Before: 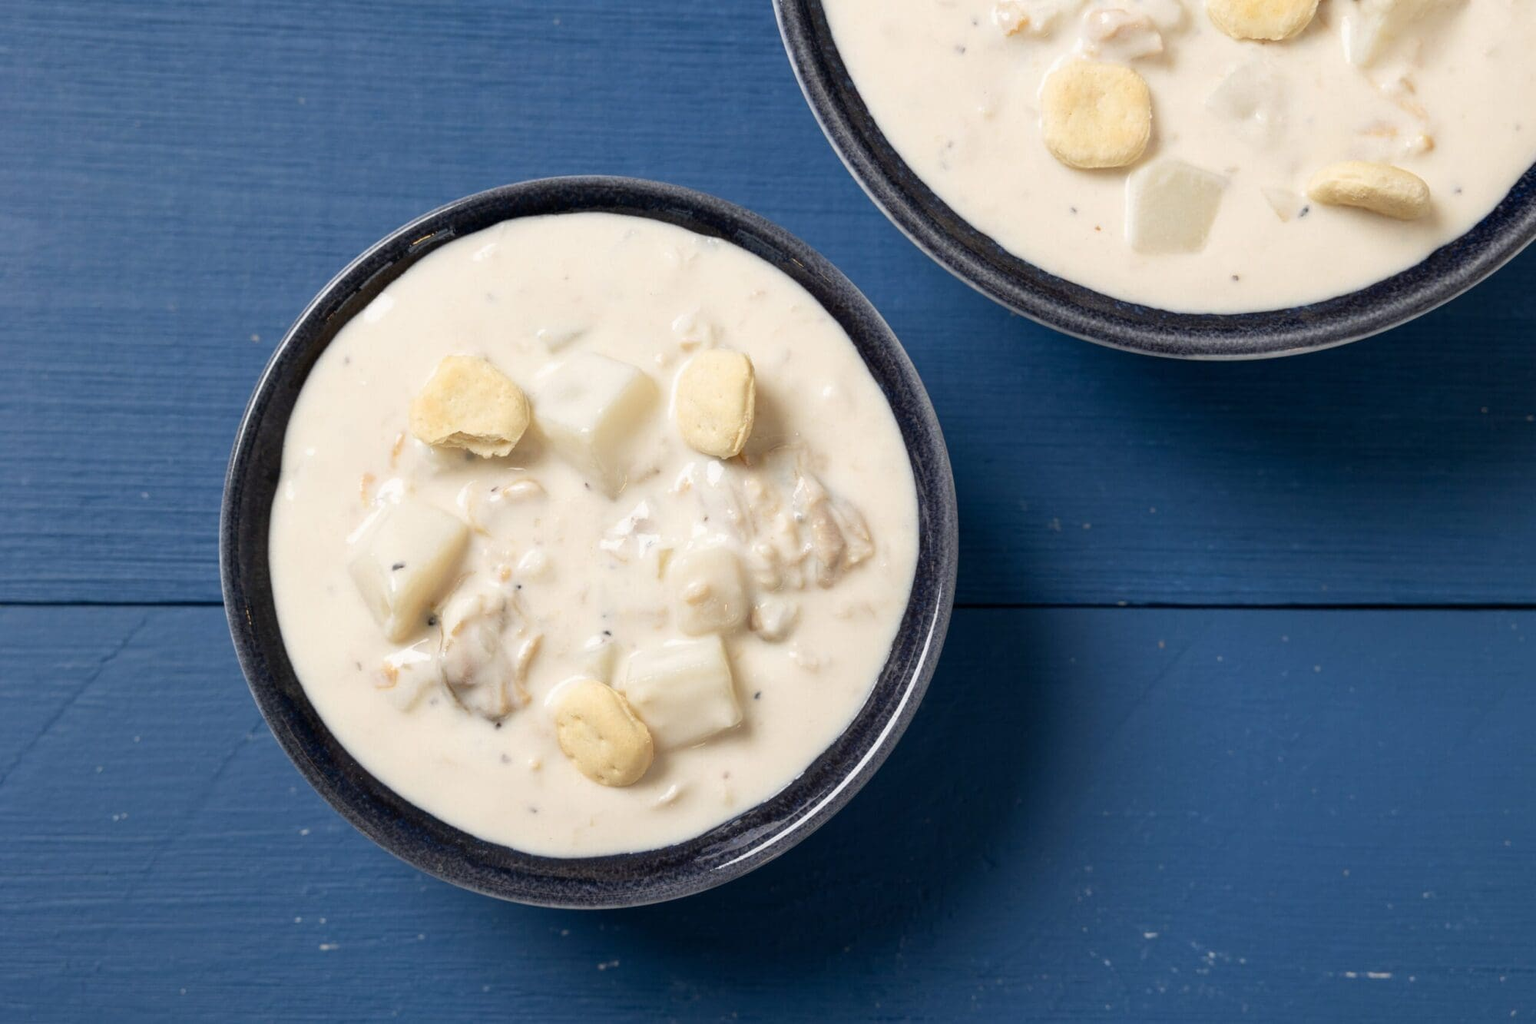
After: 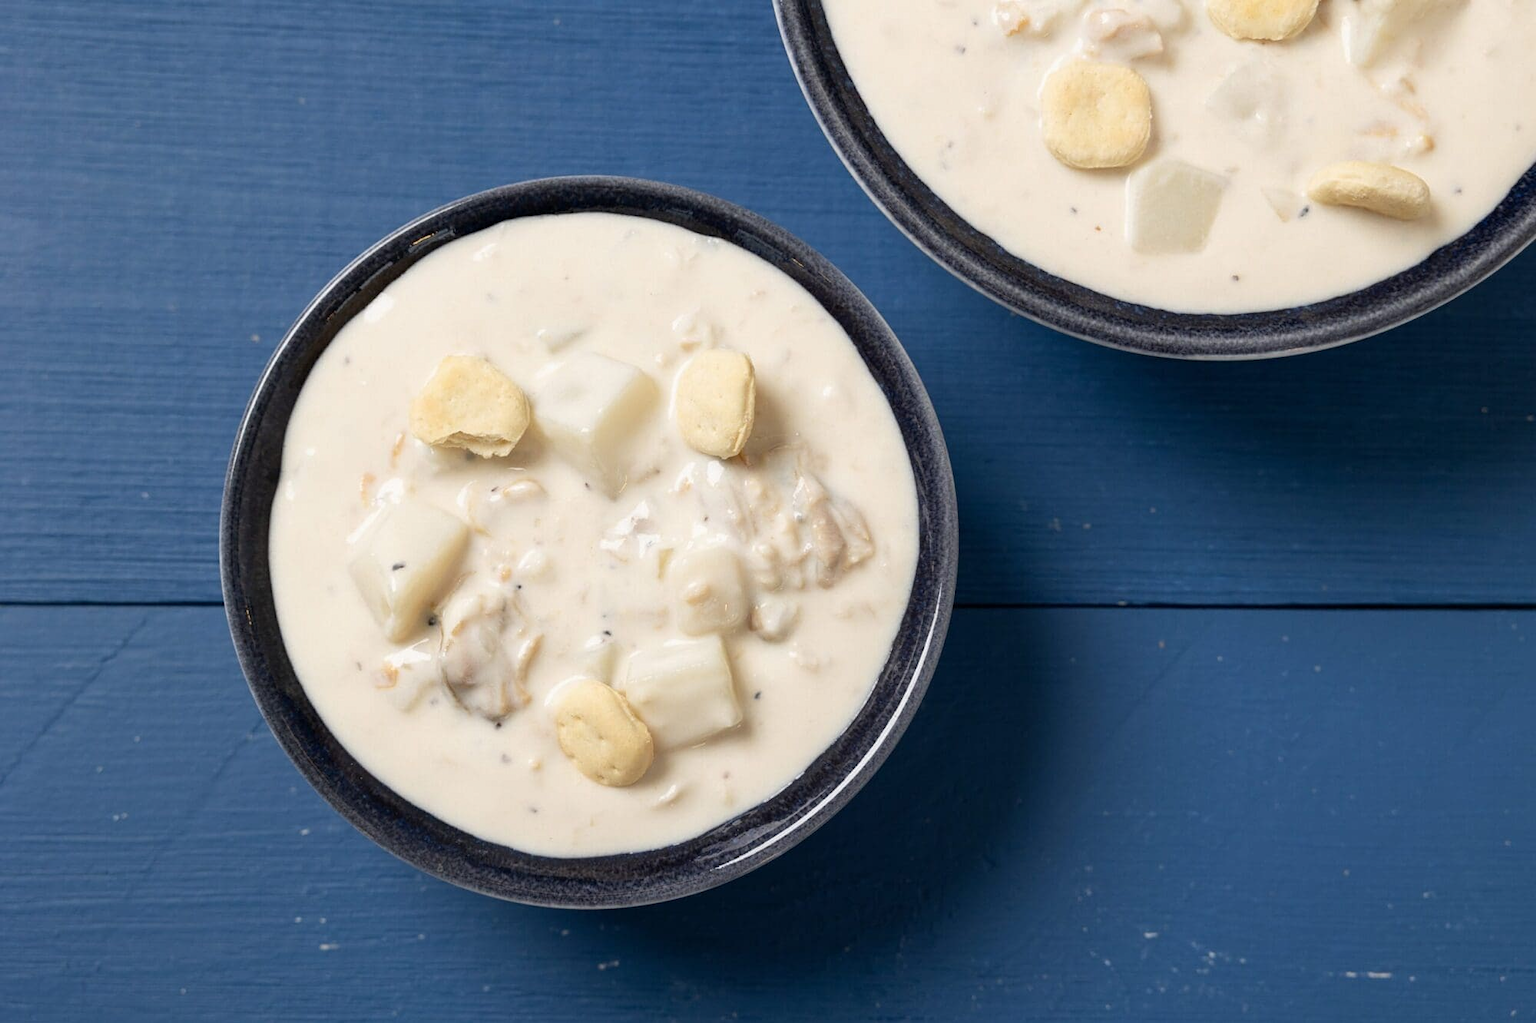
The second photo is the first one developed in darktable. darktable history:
exposure: exposure -0.021 EV, compensate highlight preservation false
sharpen: amount 0.2
